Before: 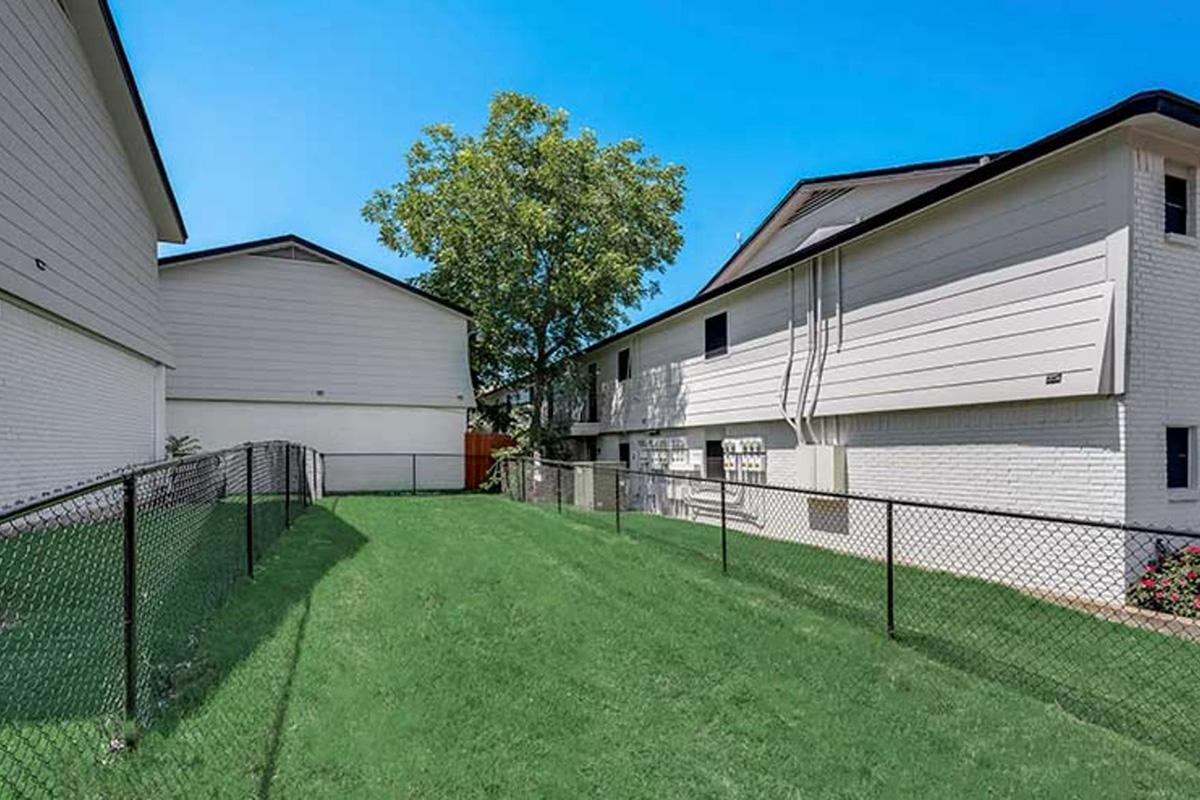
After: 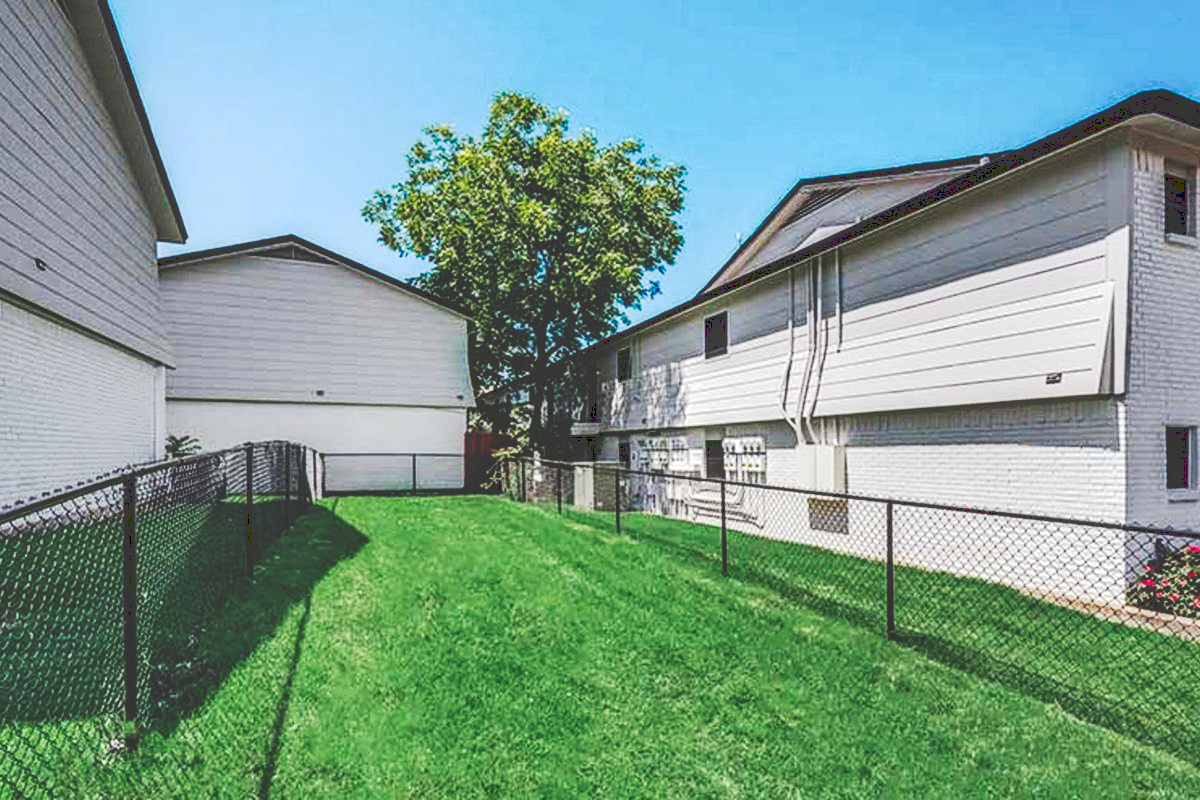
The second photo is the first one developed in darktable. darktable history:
local contrast: detail 130%
tone curve: curves: ch0 [(0, 0) (0.003, 0.26) (0.011, 0.26) (0.025, 0.26) (0.044, 0.257) (0.069, 0.257) (0.1, 0.257) (0.136, 0.255) (0.177, 0.258) (0.224, 0.272) (0.277, 0.294) (0.335, 0.346) (0.399, 0.422) (0.468, 0.536) (0.543, 0.657) (0.623, 0.757) (0.709, 0.823) (0.801, 0.872) (0.898, 0.92) (1, 1)], preserve colors none
